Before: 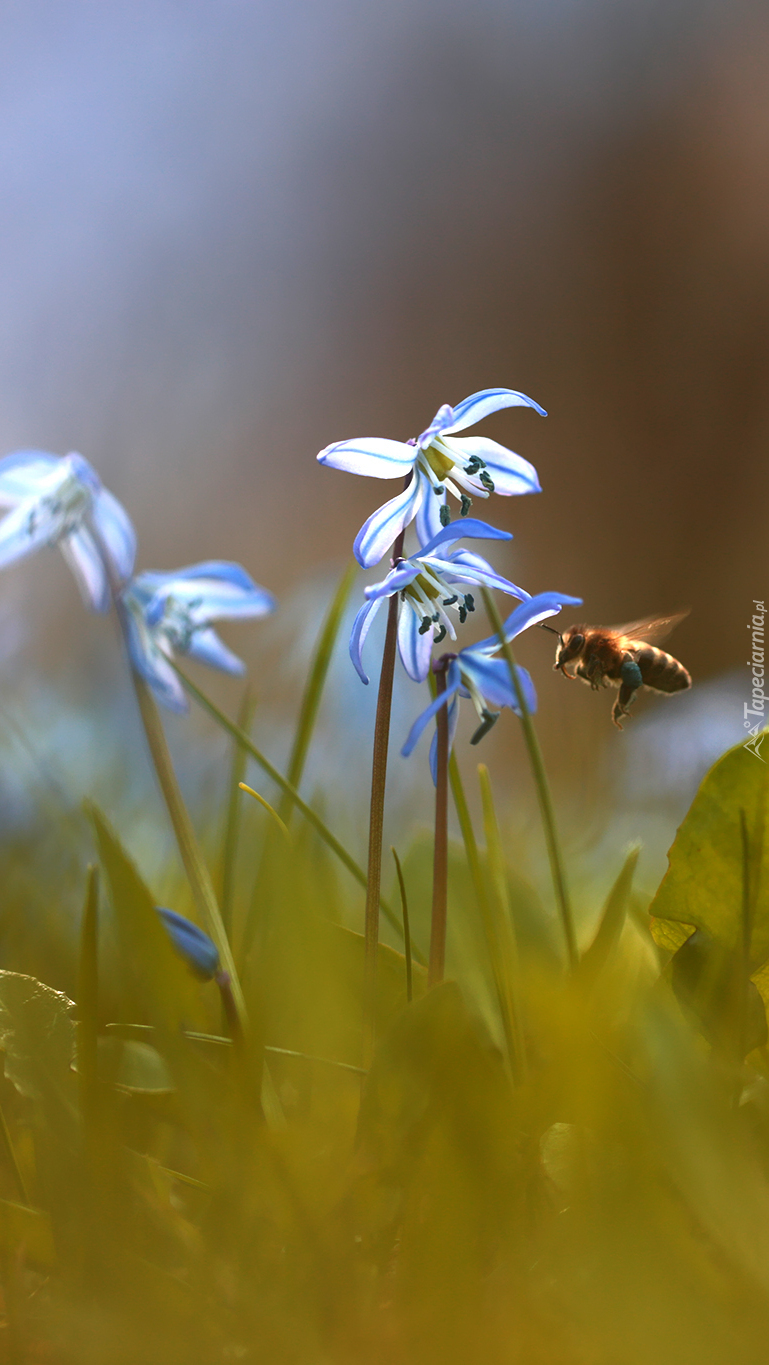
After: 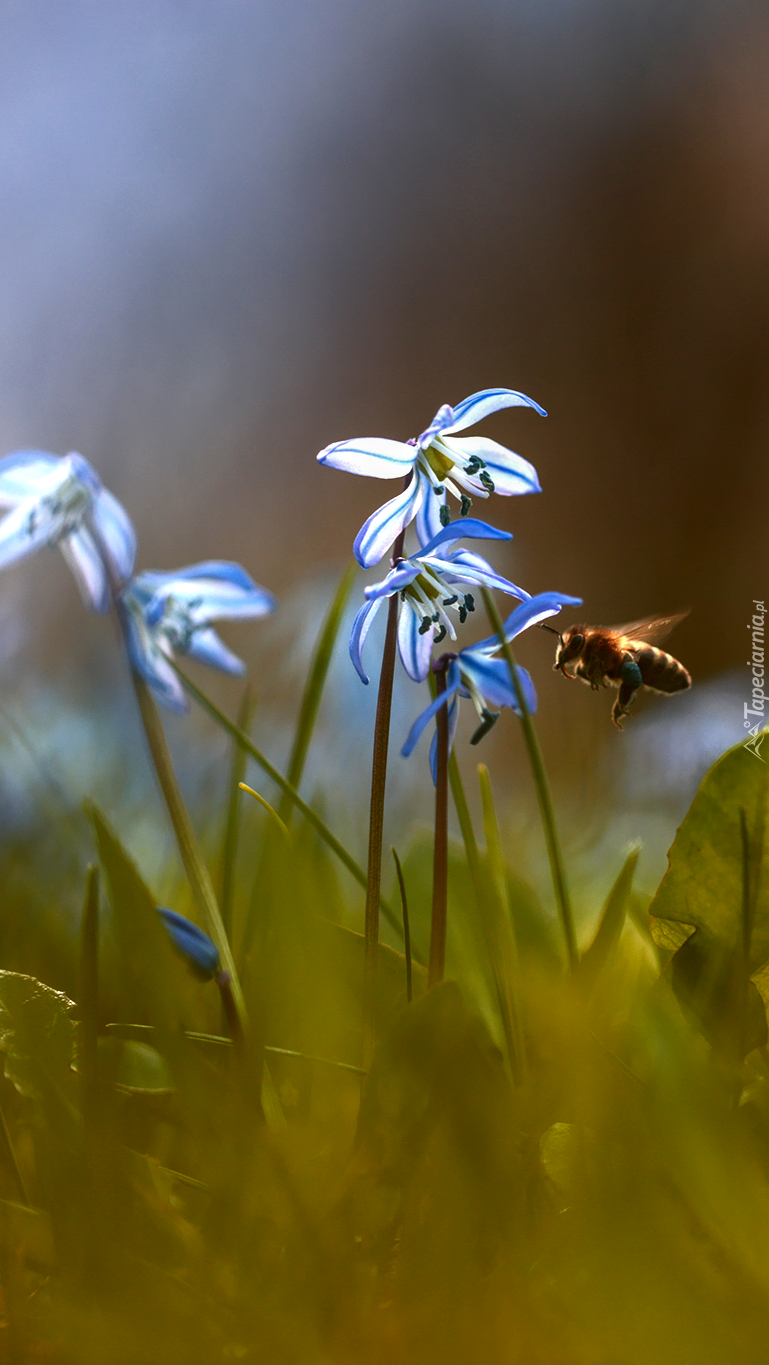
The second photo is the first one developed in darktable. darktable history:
local contrast: on, module defaults
contrast brightness saturation: contrast 0.066, brightness -0.131, saturation 0.049
